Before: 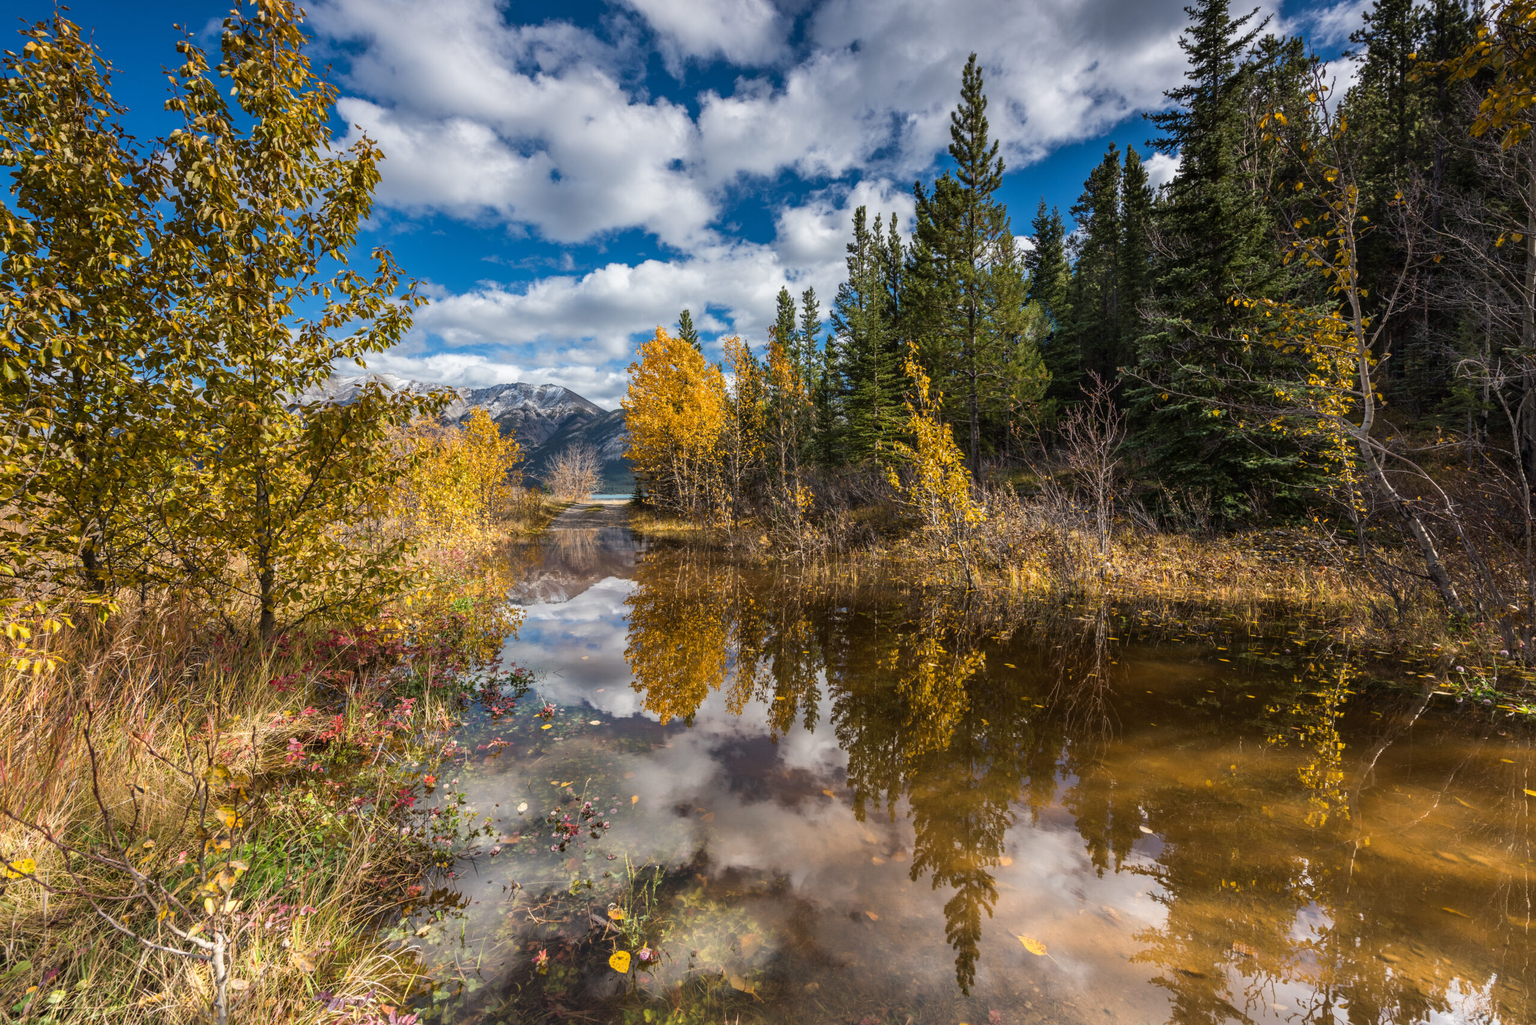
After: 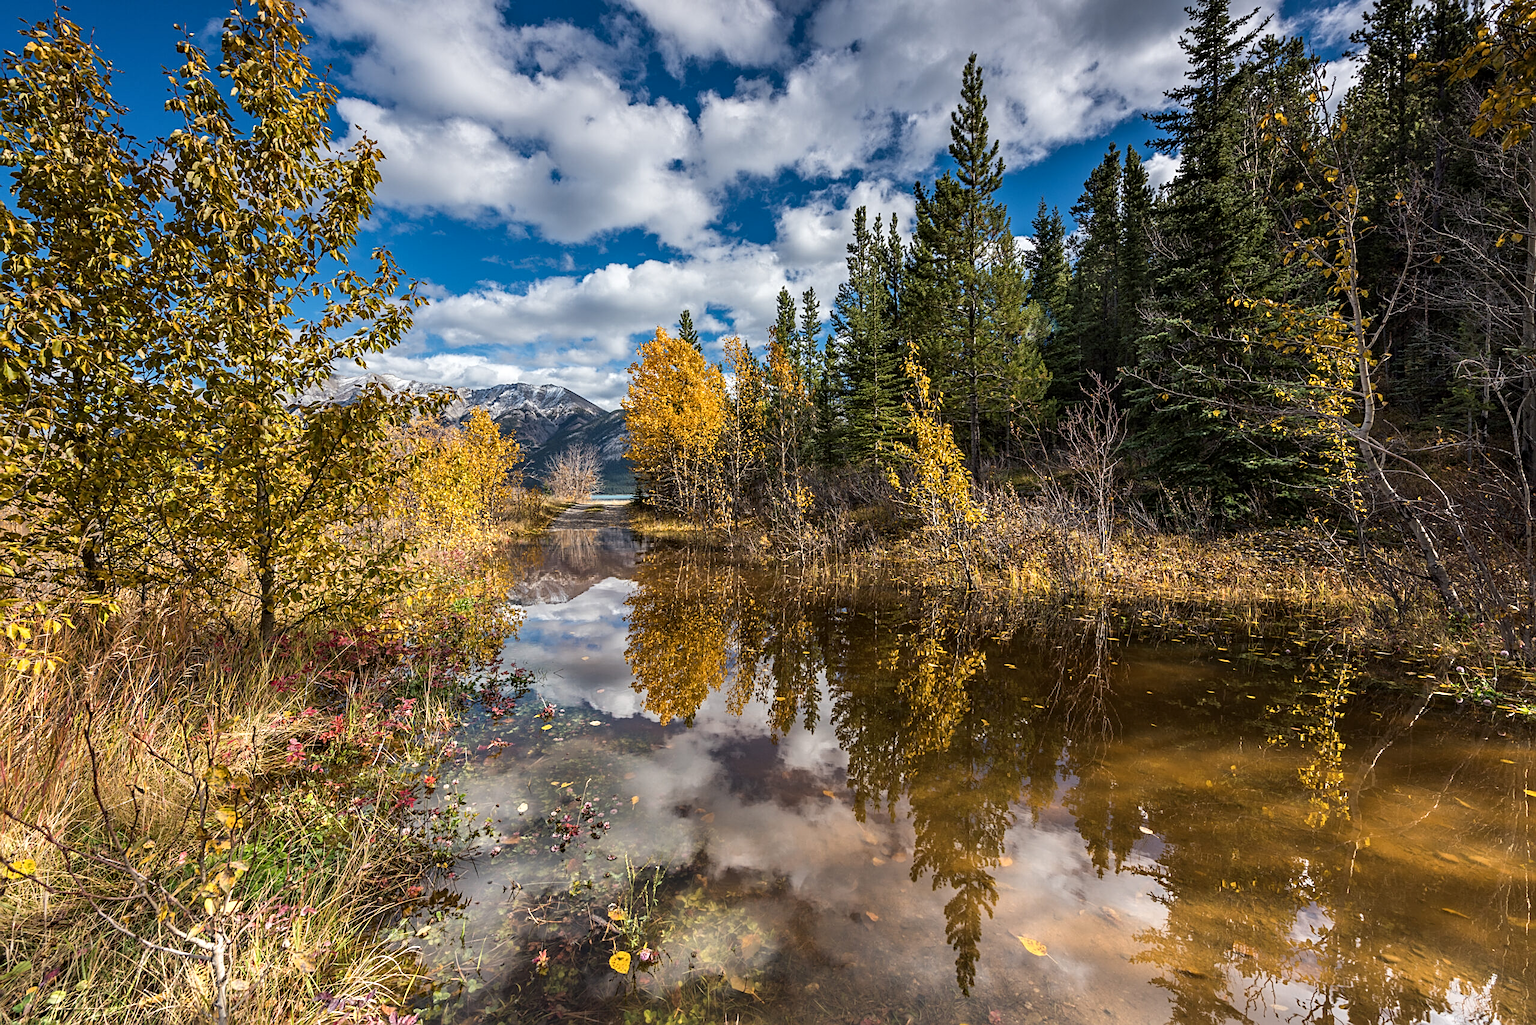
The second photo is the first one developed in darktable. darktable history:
sharpen: on, module defaults
contrast equalizer: octaves 7, y [[0.5, 0.542, 0.583, 0.625, 0.667, 0.708], [0.5 ×6], [0.5 ×6], [0 ×6], [0 ×6]], mix 0.277
